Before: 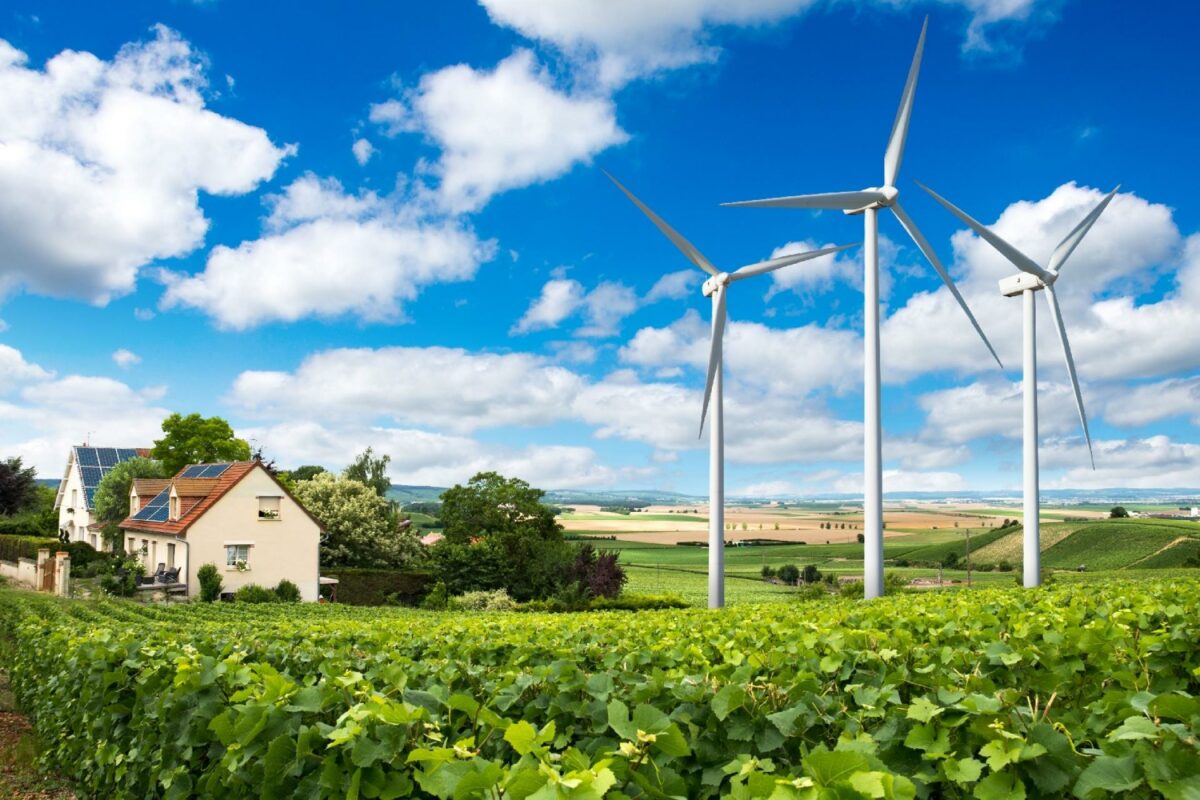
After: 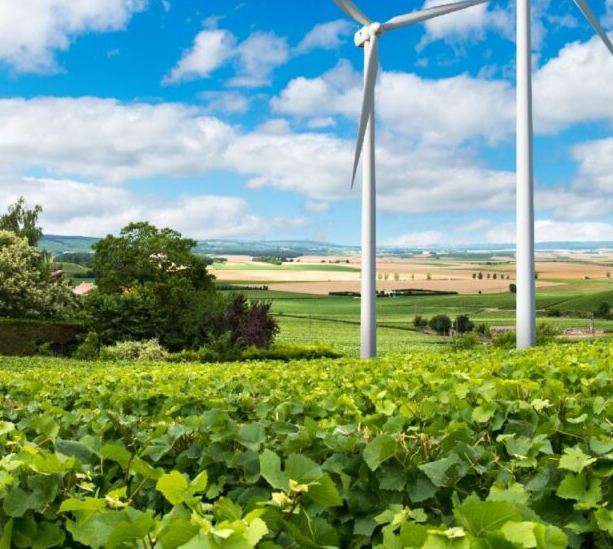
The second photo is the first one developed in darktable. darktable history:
crop and rotate: left 29.051%, top 31.27%, right 19.822%
